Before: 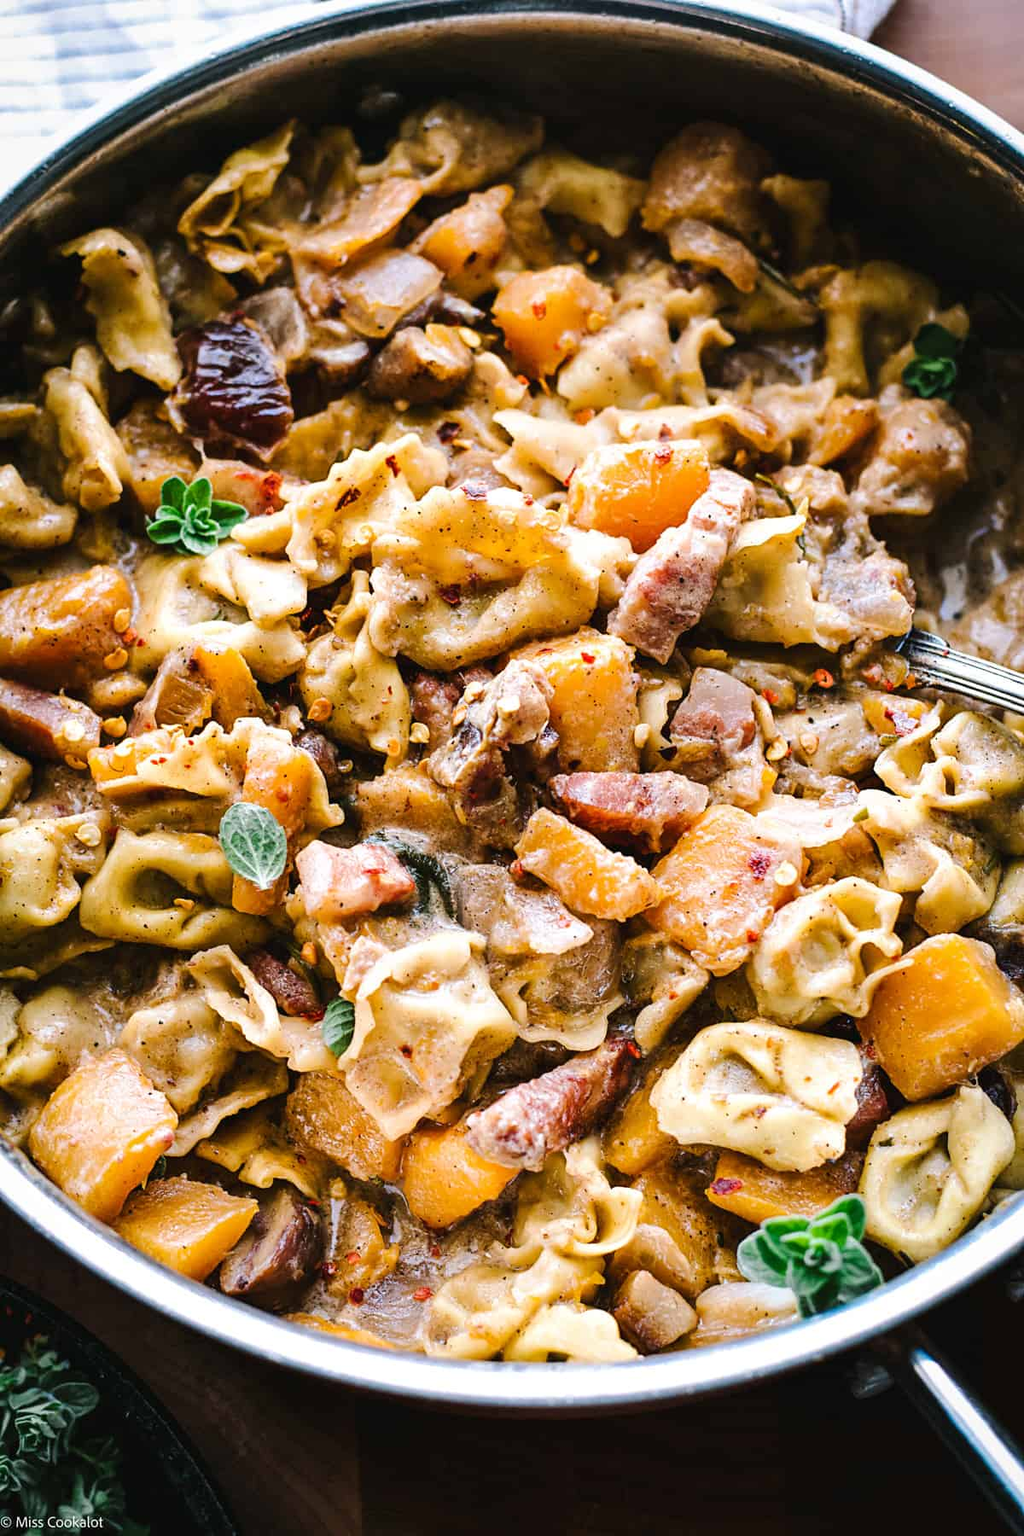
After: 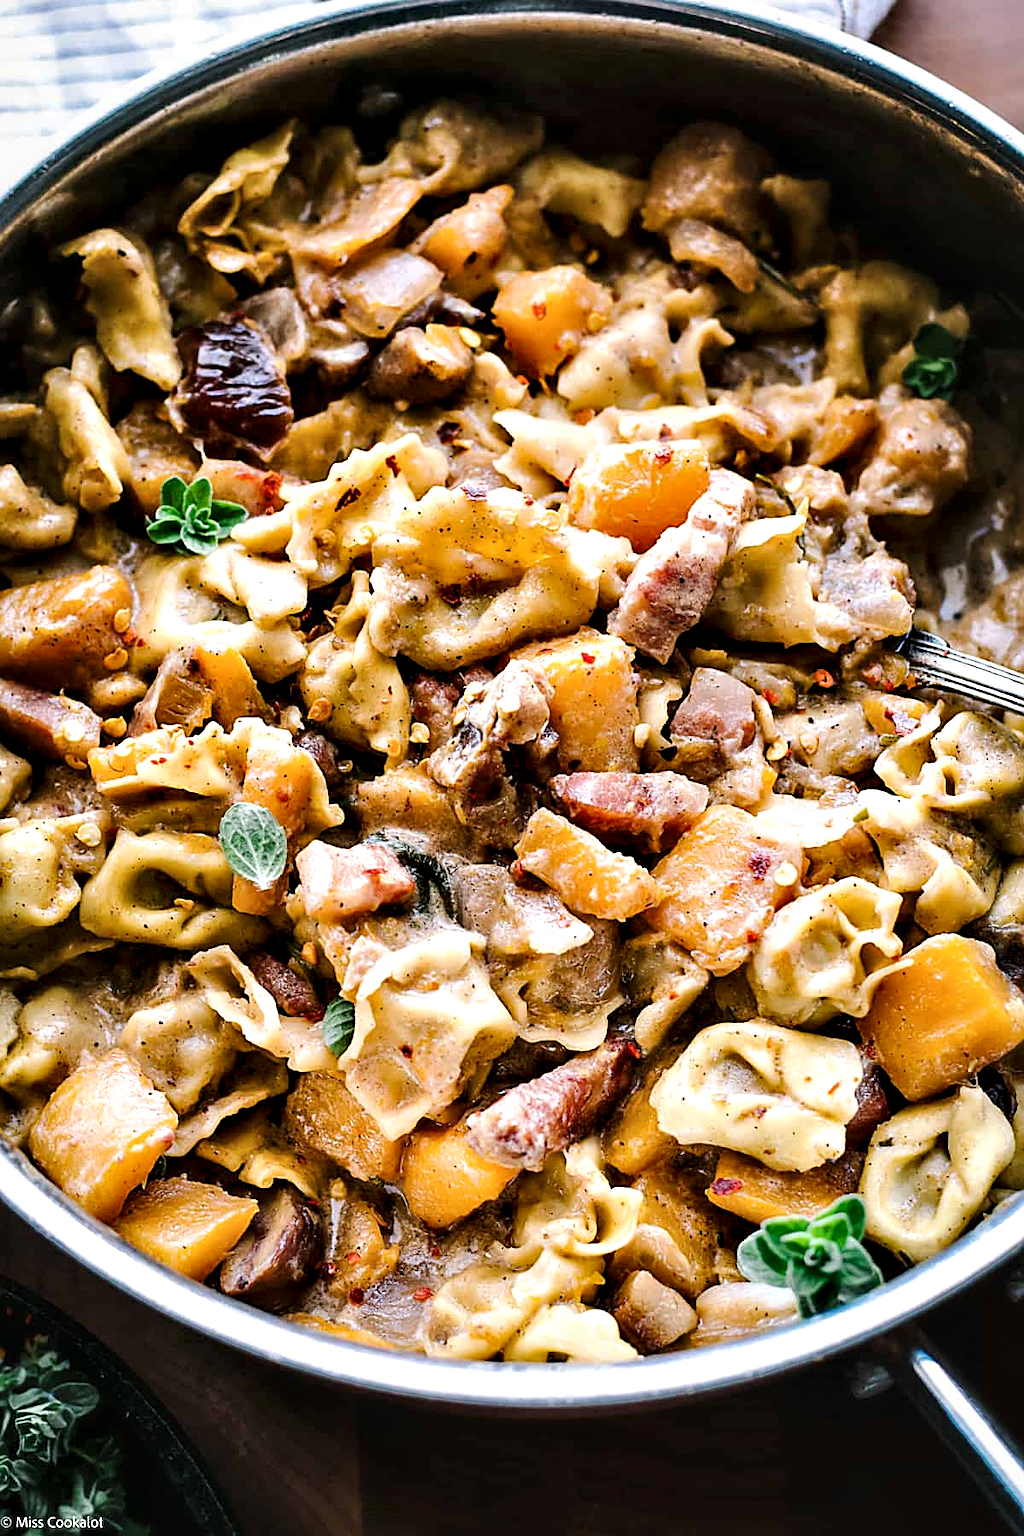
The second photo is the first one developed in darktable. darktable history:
contrast equalizer: y [[0.514, 0.573, 0.581, 0.508, 0.5, 0.5], [0.5 ×6], [0.5 ×6], [0 ×6], [0 ×6]]
sharpen: on, module defaults
